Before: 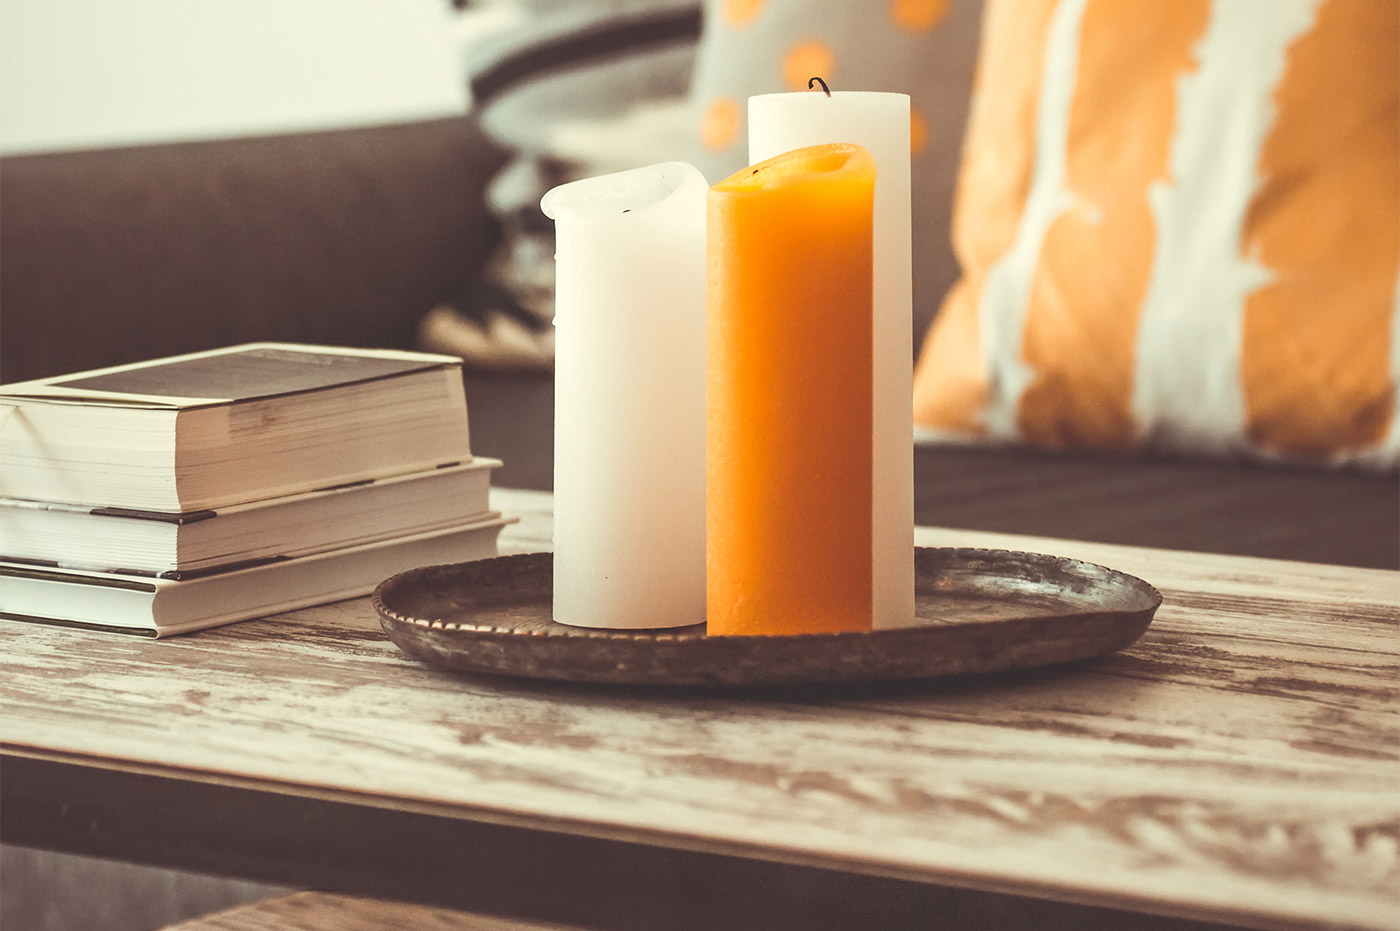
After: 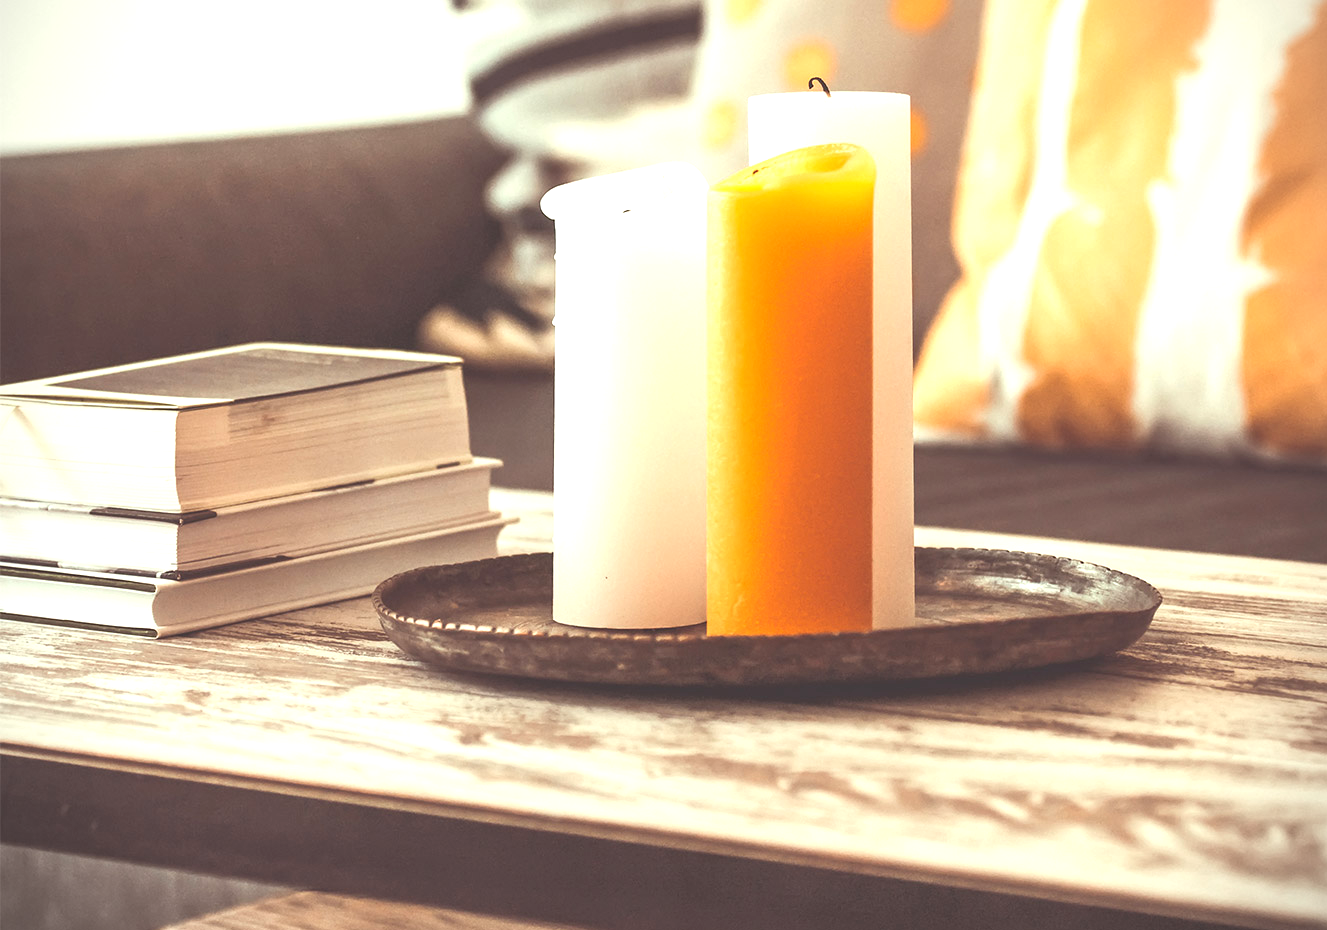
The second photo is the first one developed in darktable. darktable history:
exposure: exposure 0.722 EV, compensate highlight preservation false
vignetting: fall-off start 91.19%
crop and rotate: right 5.167%
